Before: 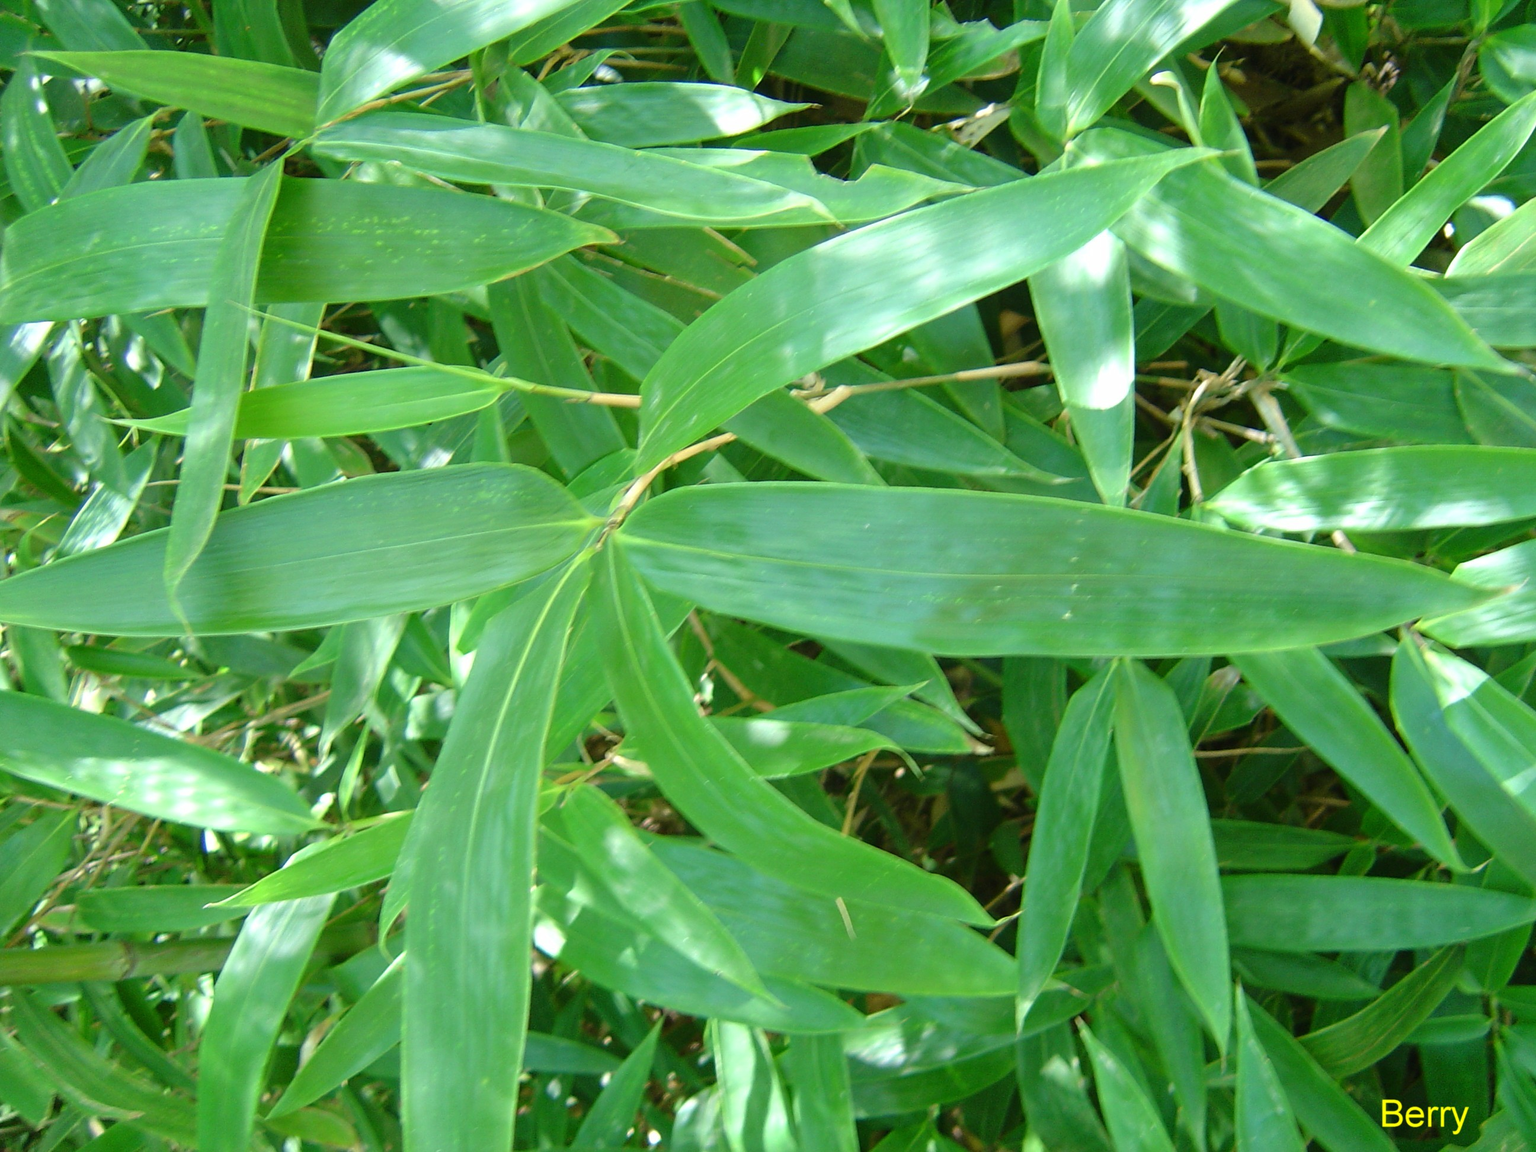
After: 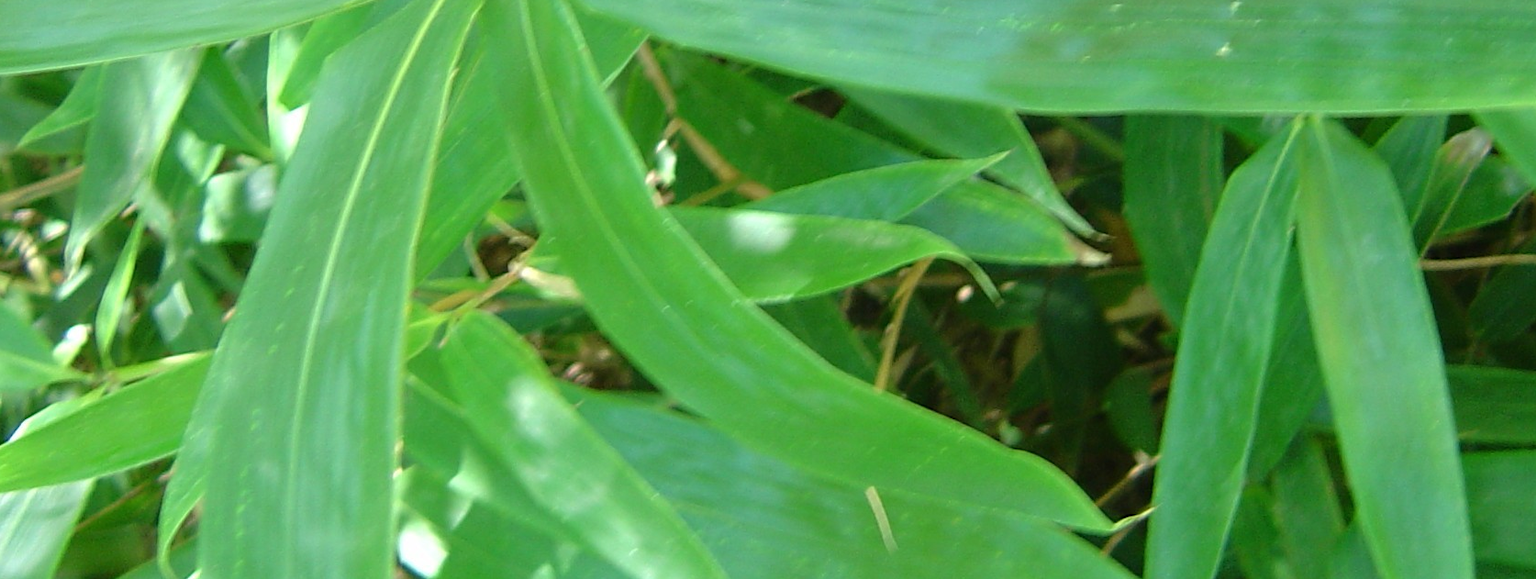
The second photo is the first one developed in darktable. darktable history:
crop: left 18.052%, top 50.643%, right 17.357%, bottom 16.811%
